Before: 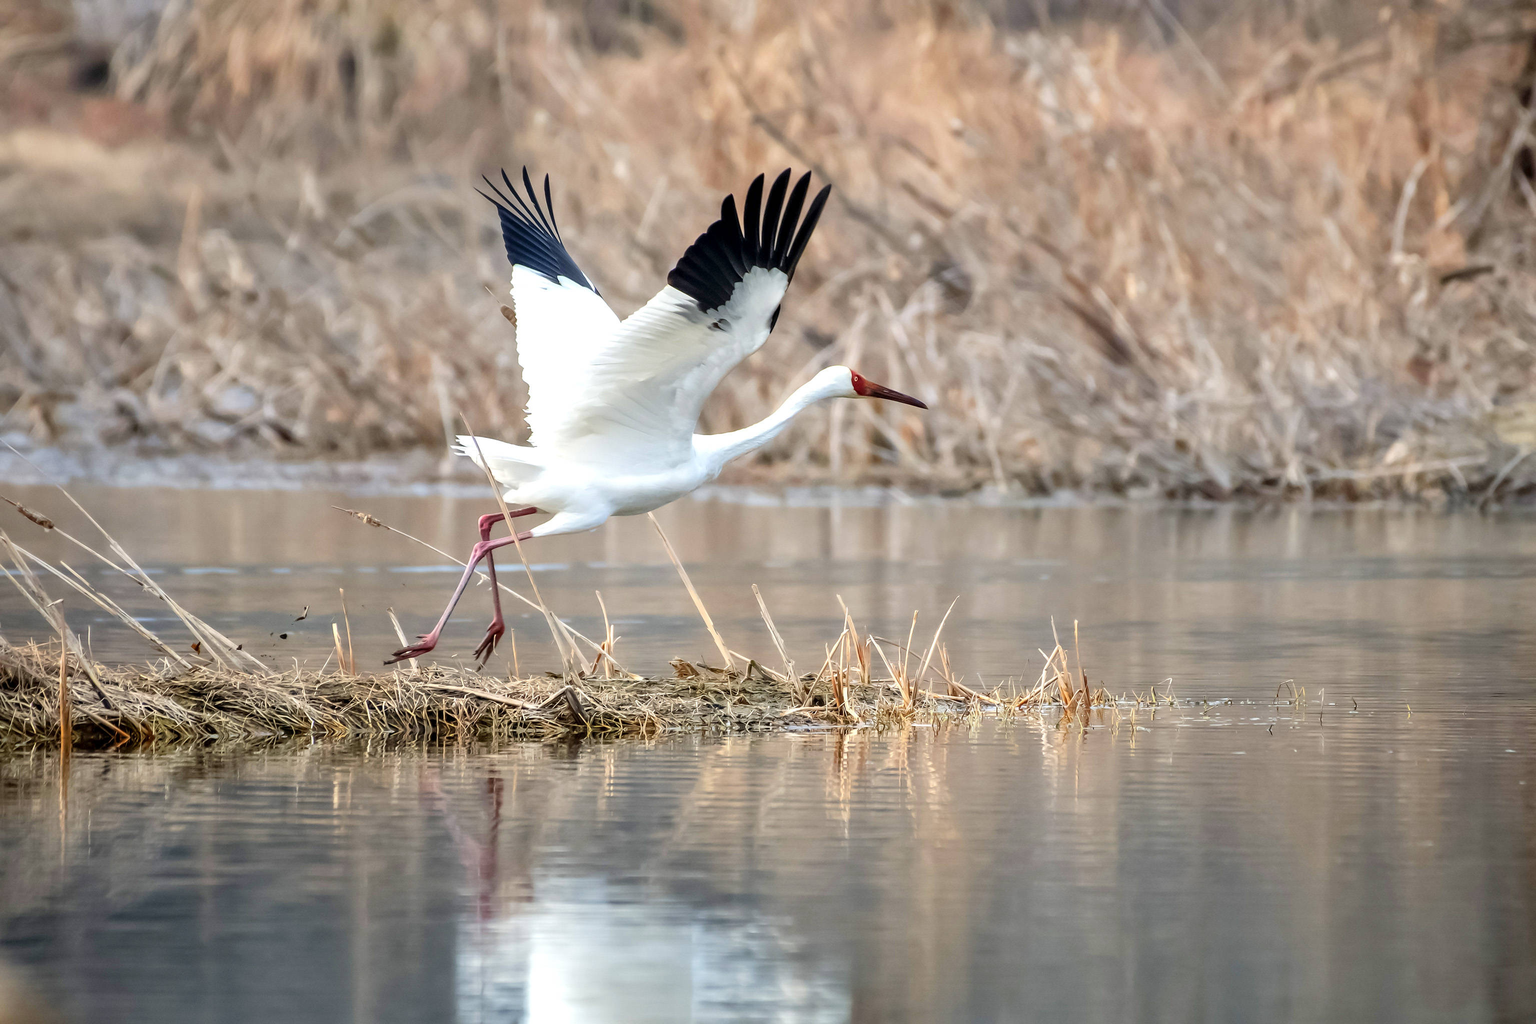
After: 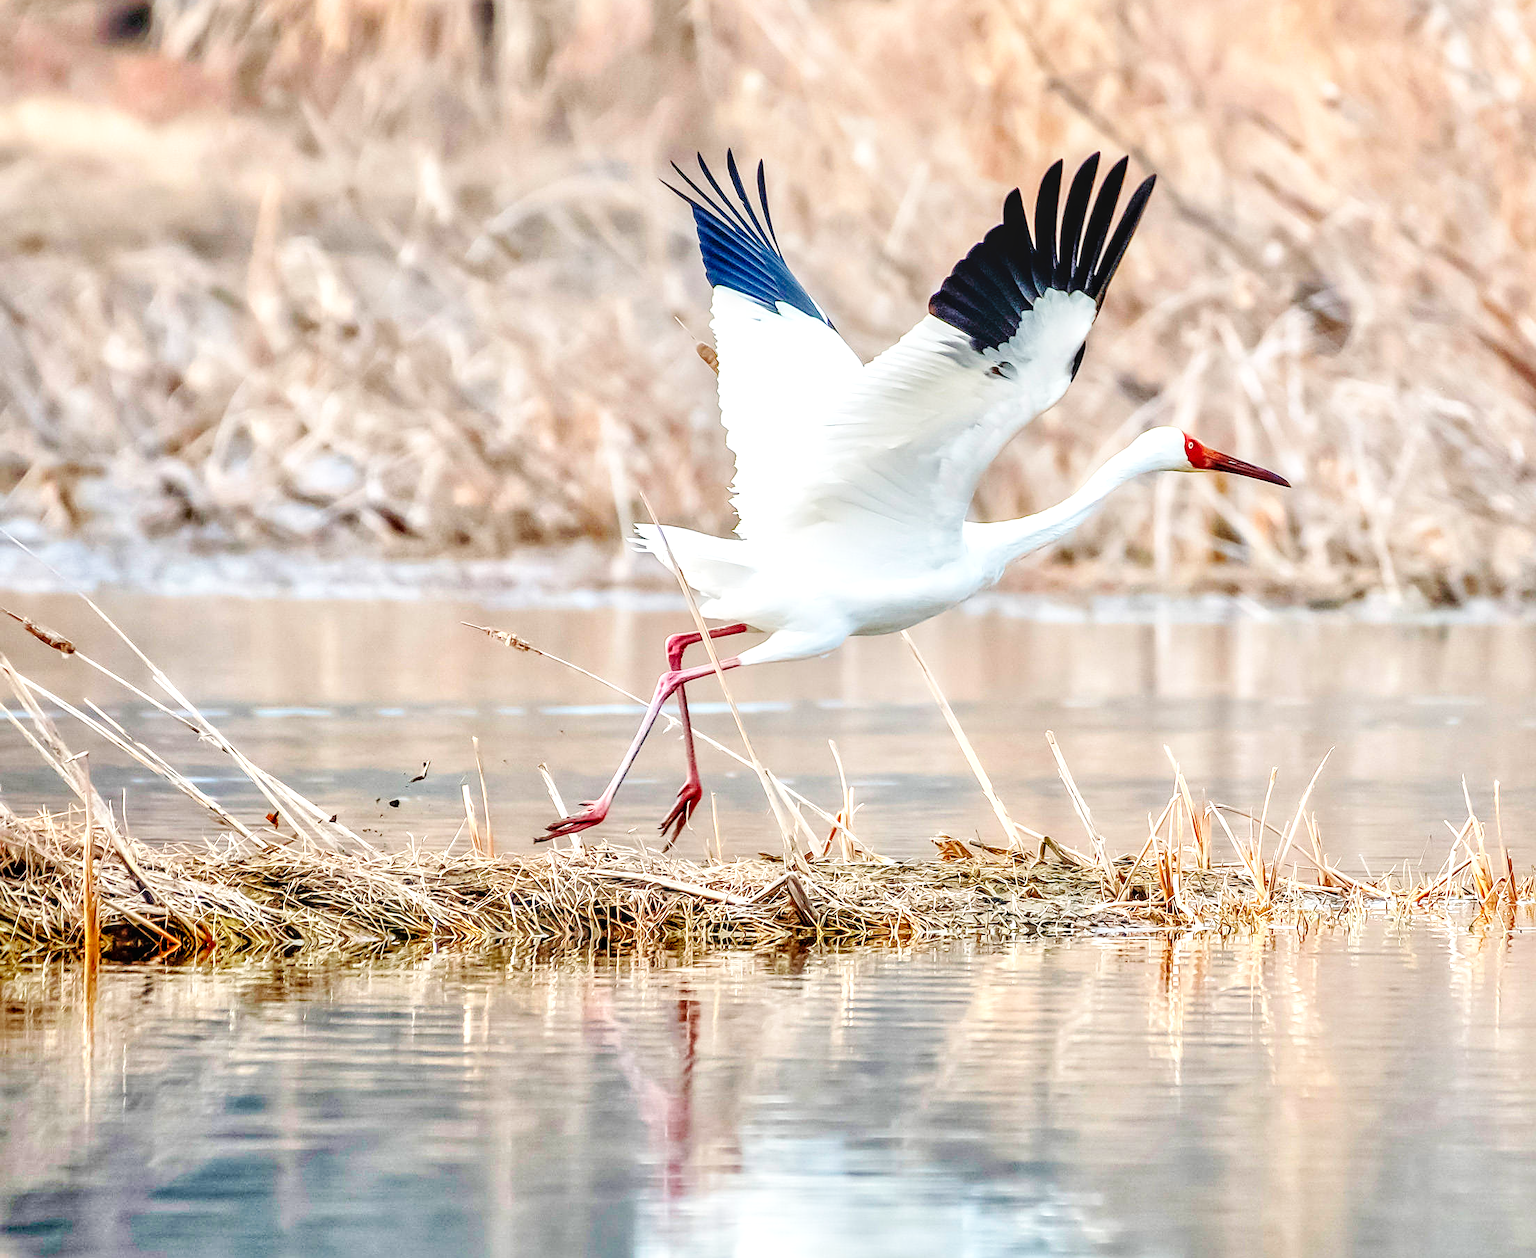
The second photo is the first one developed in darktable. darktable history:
sharpen: on, module defaults
local contrast: detail 130%
base curve: curves: ch0 [(0, 0) (0.036, 0.025) (0.121, 0.166) (0.206, 0.329) (0.605, 0.79) (1, 1)], preserve colors none
tone equalizer: -8 EV 2 EV, -7 EV 2 EV, -6 EV 2 EV, -5 EV 2 EV, -4 EV 2 EV, -3 EV 1.5 EV, -2 EV 1 EV, -1 EV 0.5 EV
crop: top 5.803%, right 27.864%, bottom 5.804%
